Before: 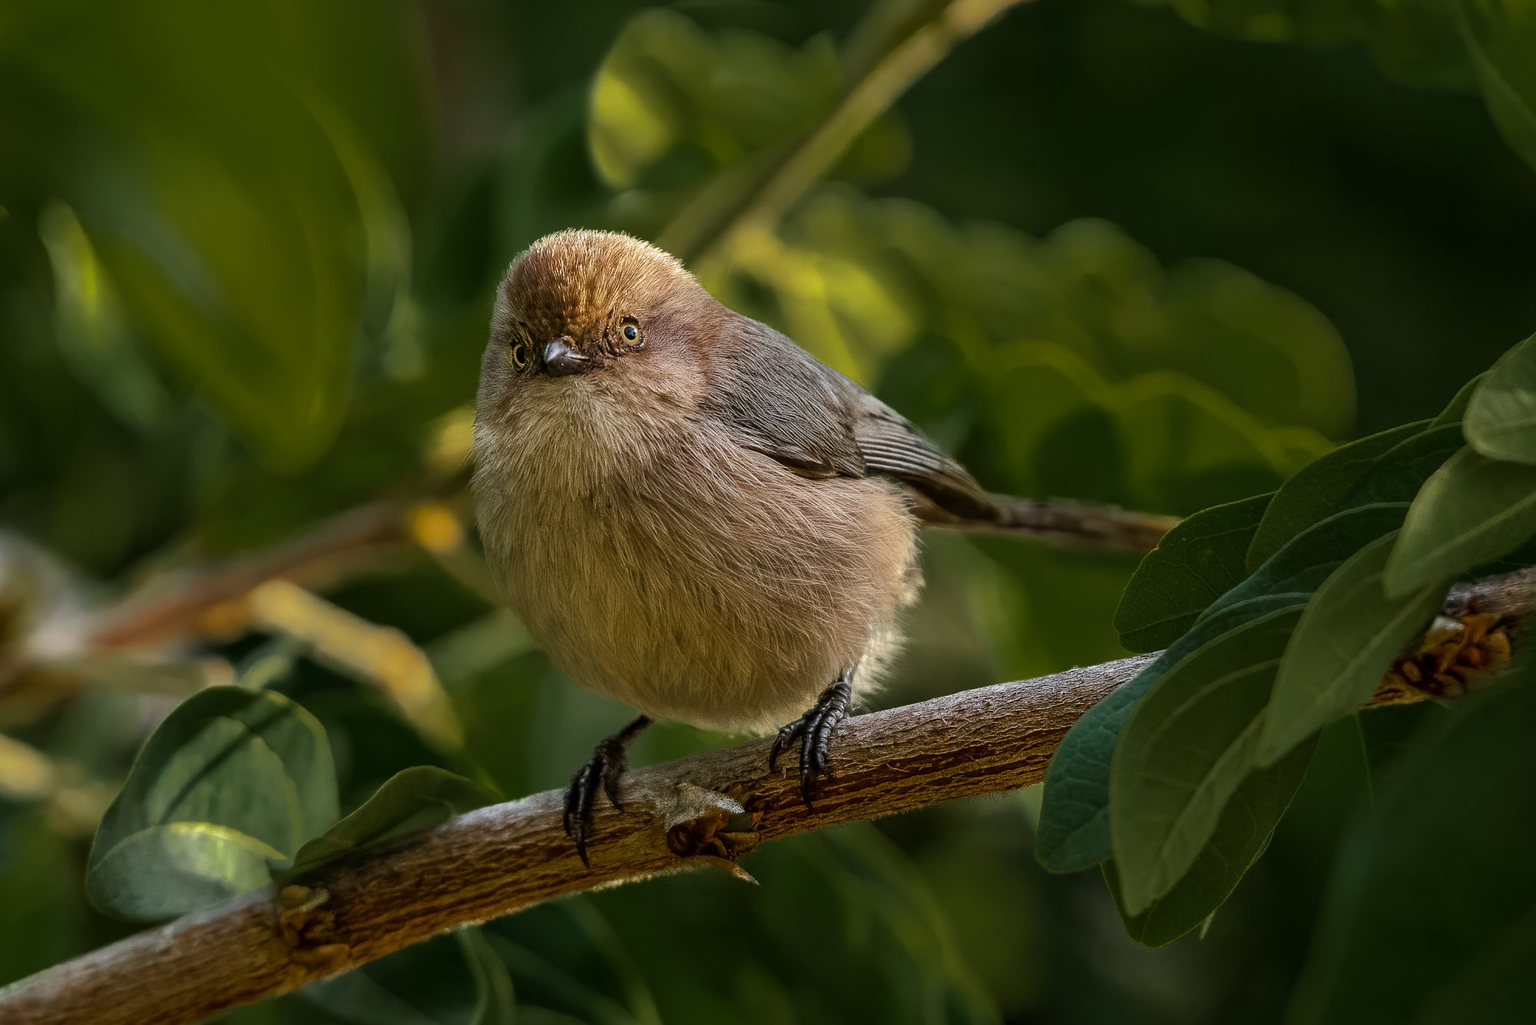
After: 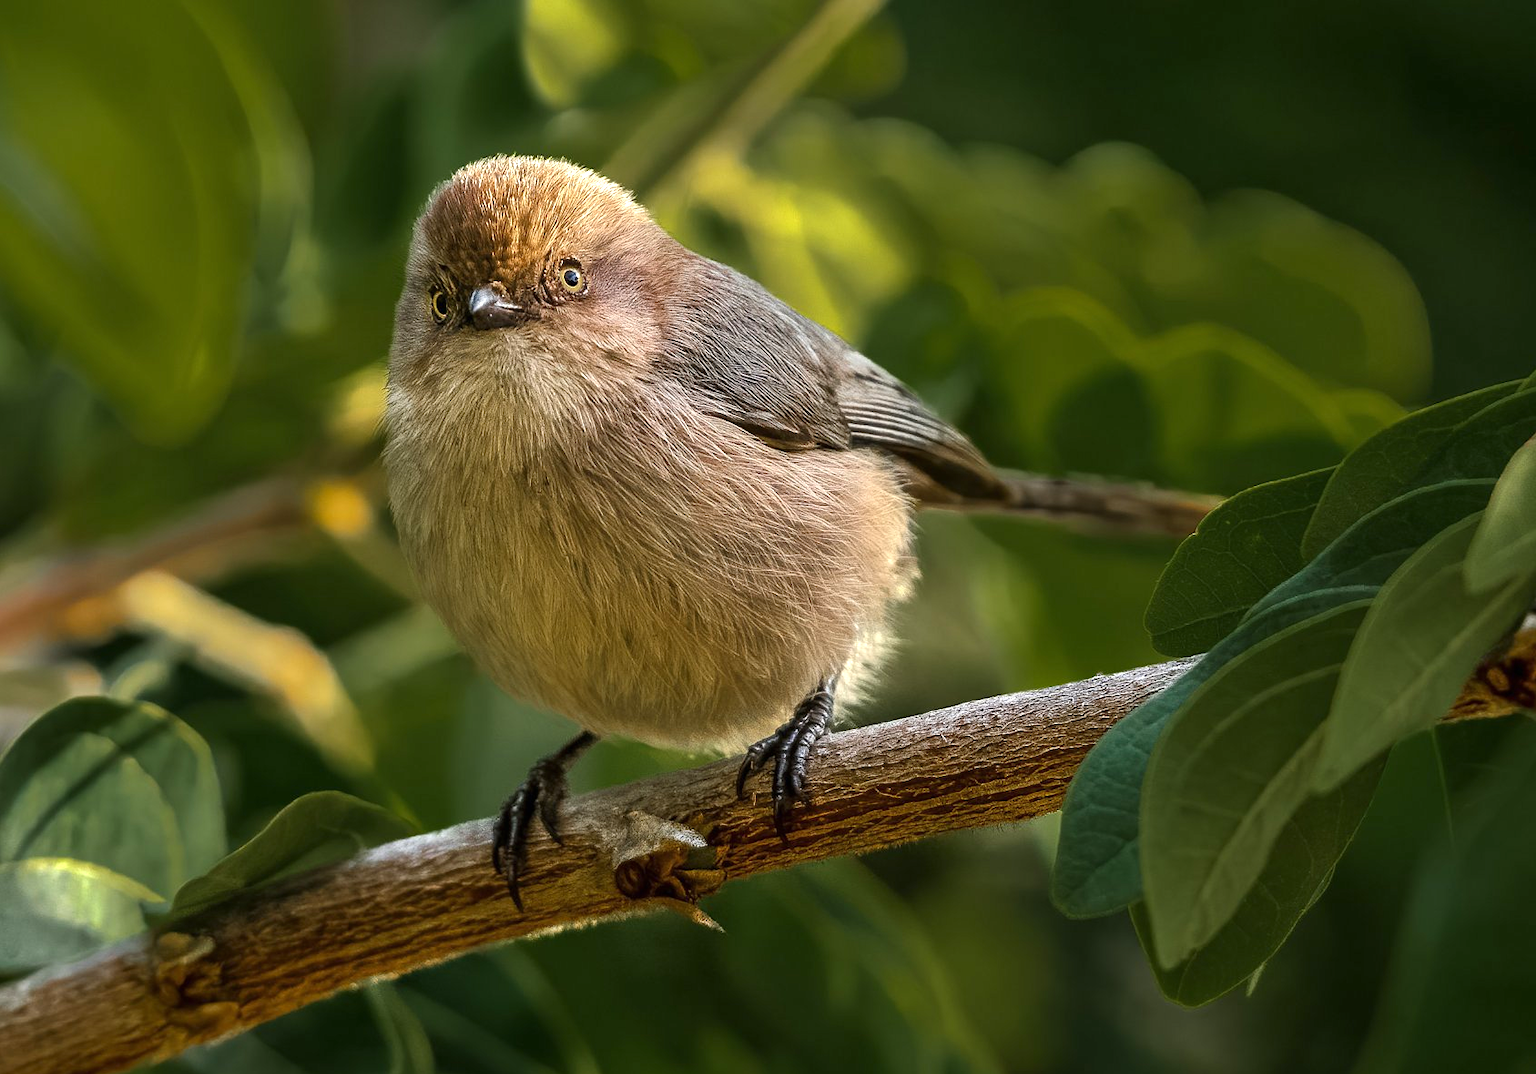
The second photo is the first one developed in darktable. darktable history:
crop and rotate: left 9.678%, top 9.631%, right 5.922%, bottom 1.846%
exposure: black level correction 0, exposure 0.699 EV, compensate exposure bias true, compensate highlight preservation false
